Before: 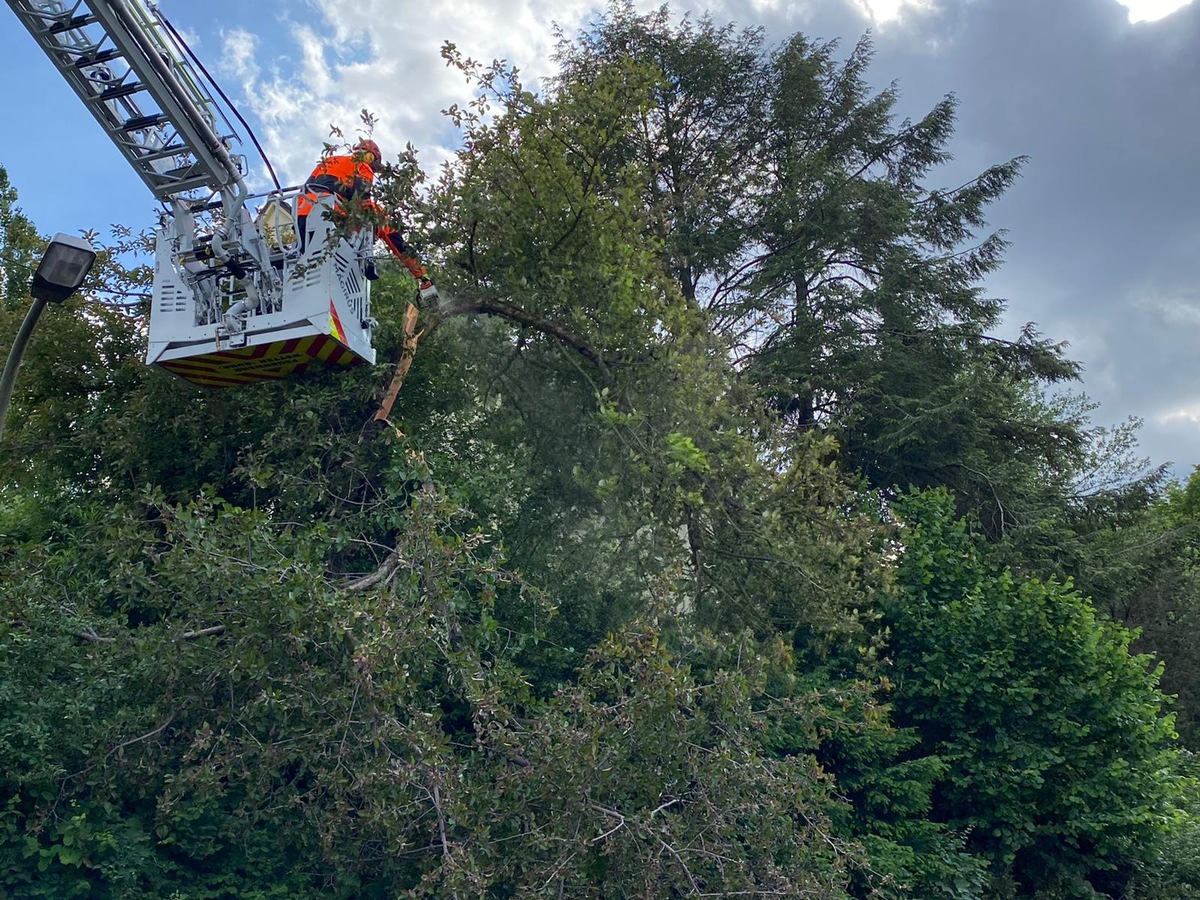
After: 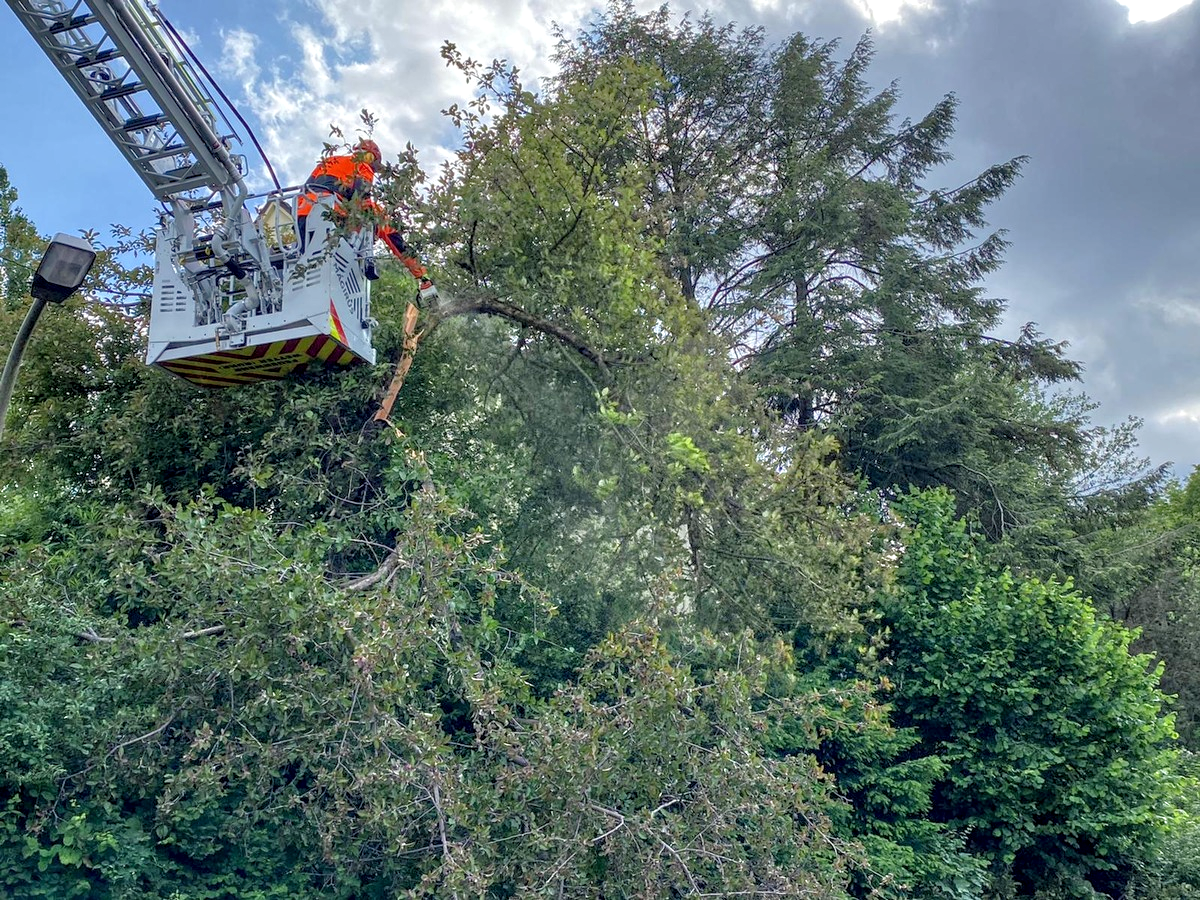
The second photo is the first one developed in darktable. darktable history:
tone equalizer: -7 EV 0.164 EV, -6 EV 0.608 EV, -5 EV 1.17 EV, -4 EV 1.36 EV, -3 EV 1.17 EV, -2 EV 0.6 EV, -1 EV 0.146 EV
levels: black 0.087%
local contrast: detail 130%
